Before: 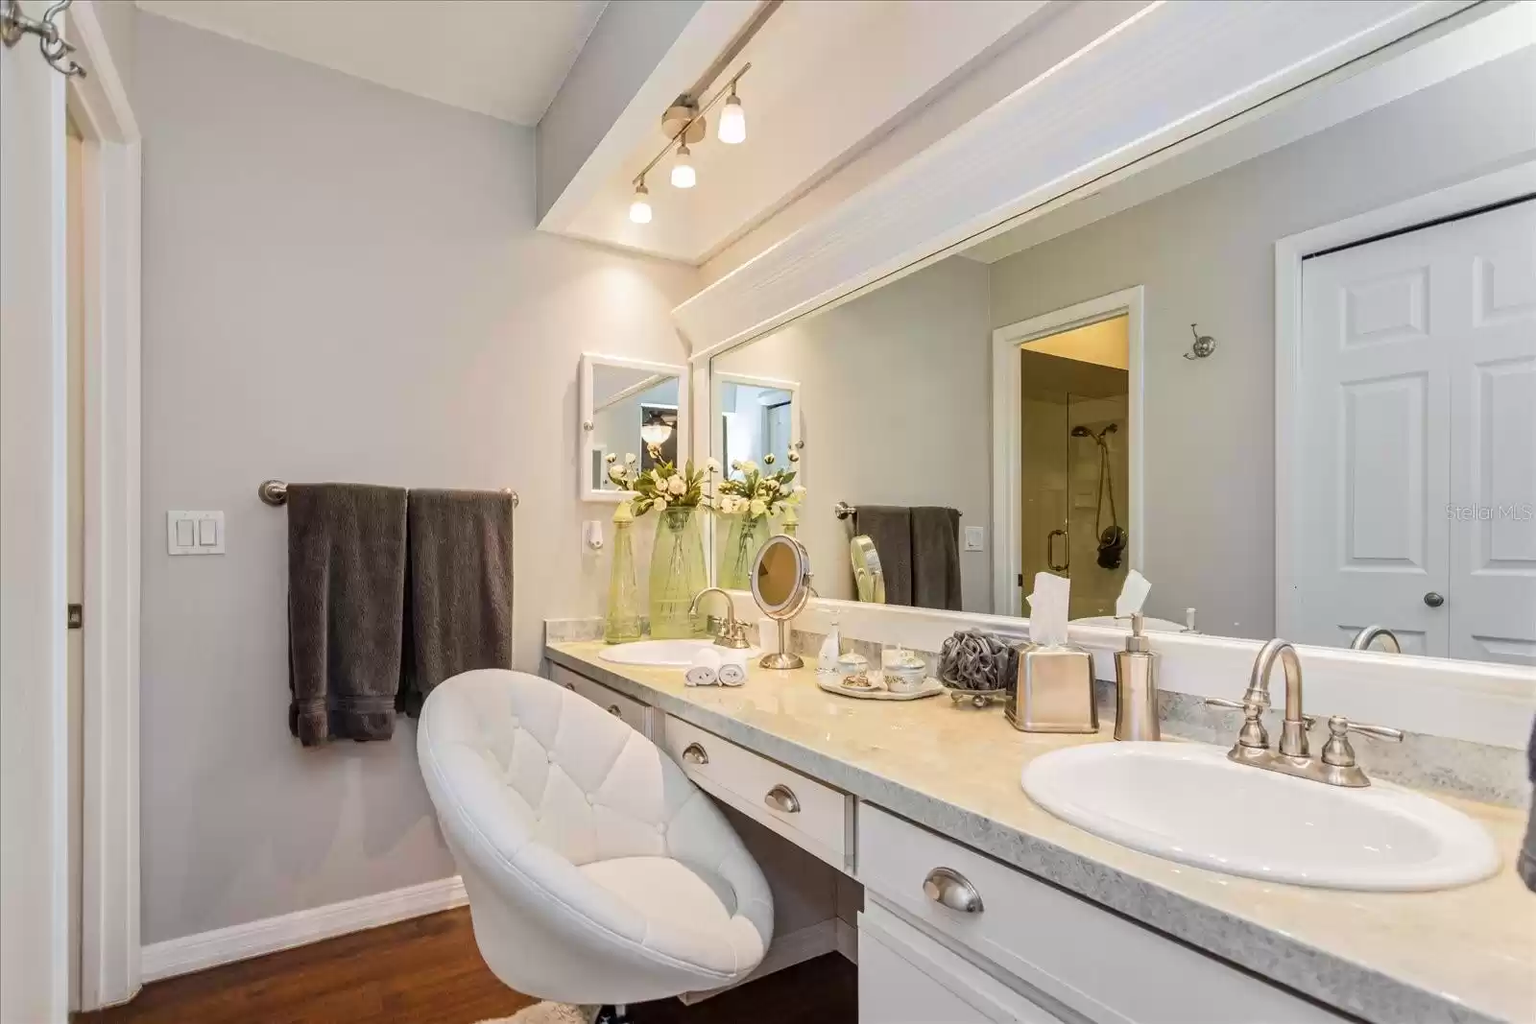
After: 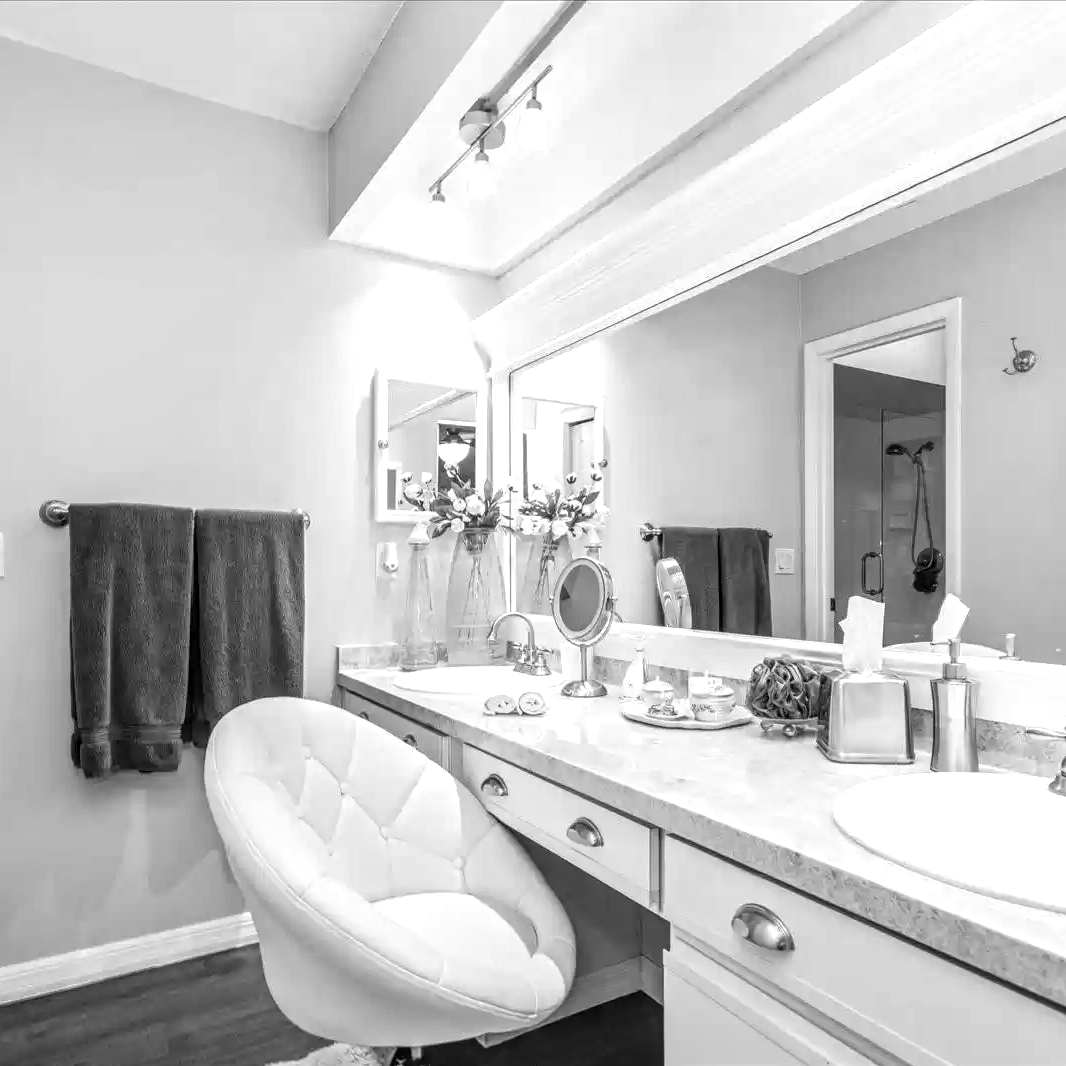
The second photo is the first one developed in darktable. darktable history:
local contrast: on, module defaults
color balance rgb: linear chroma grading › global chroma 15%, perceptual saturation grading › global saturation 30%
monochrome: on, module defaults
exposure: exposure 0.574 EV, compensate highlight preservation false
crop and rotate: left 14.436%, right 18.898%
